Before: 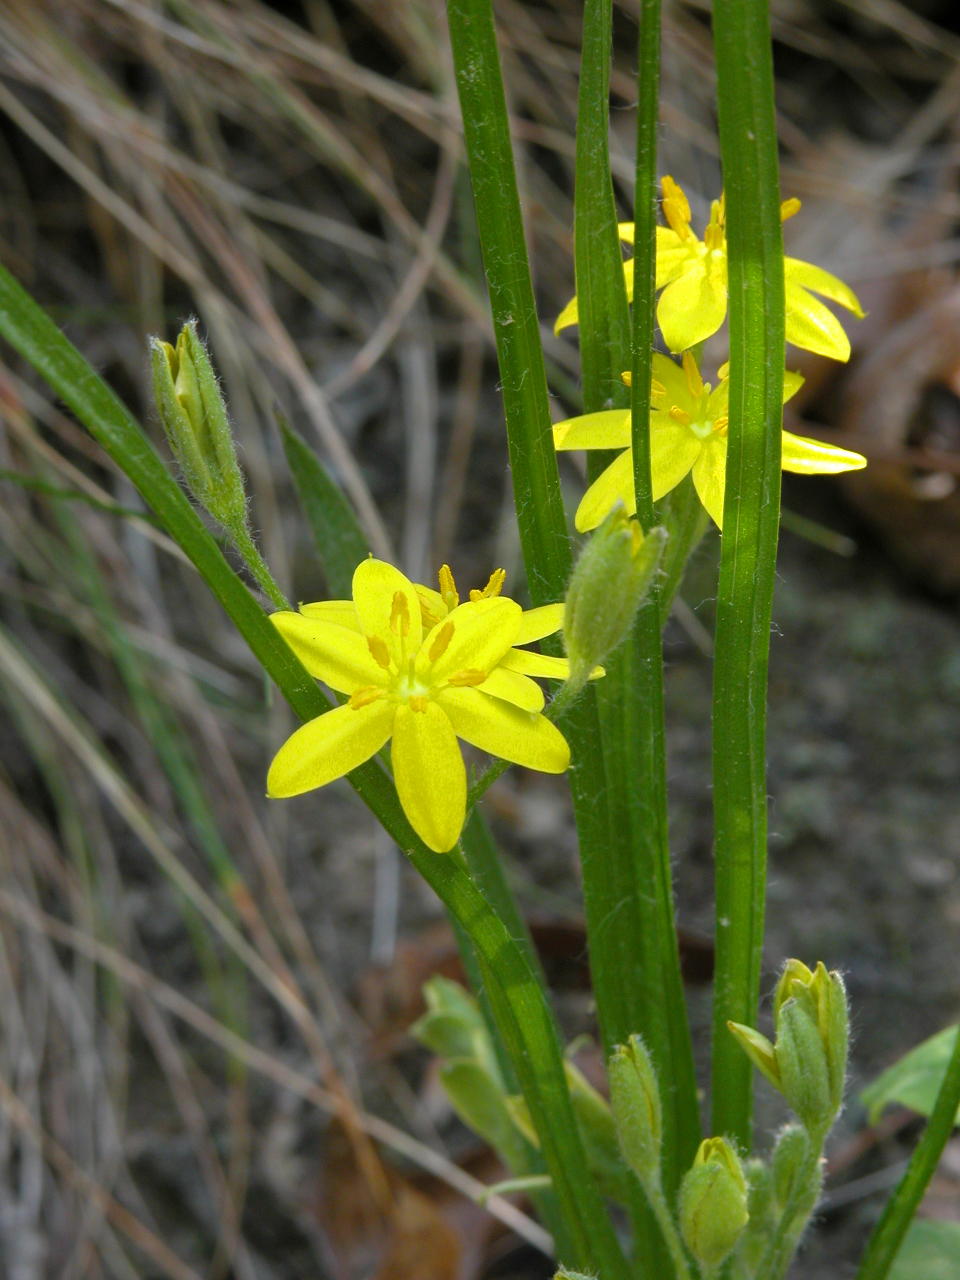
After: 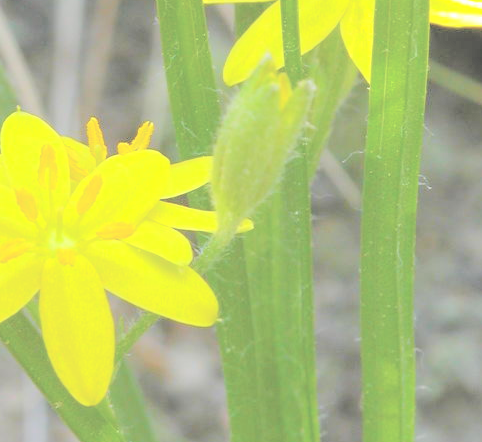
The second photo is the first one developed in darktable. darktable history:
contrast brightness saturation: brightness 0.995
crop: left 36.687%, top 34.968%, right 13.079%, bottom 30.486%
